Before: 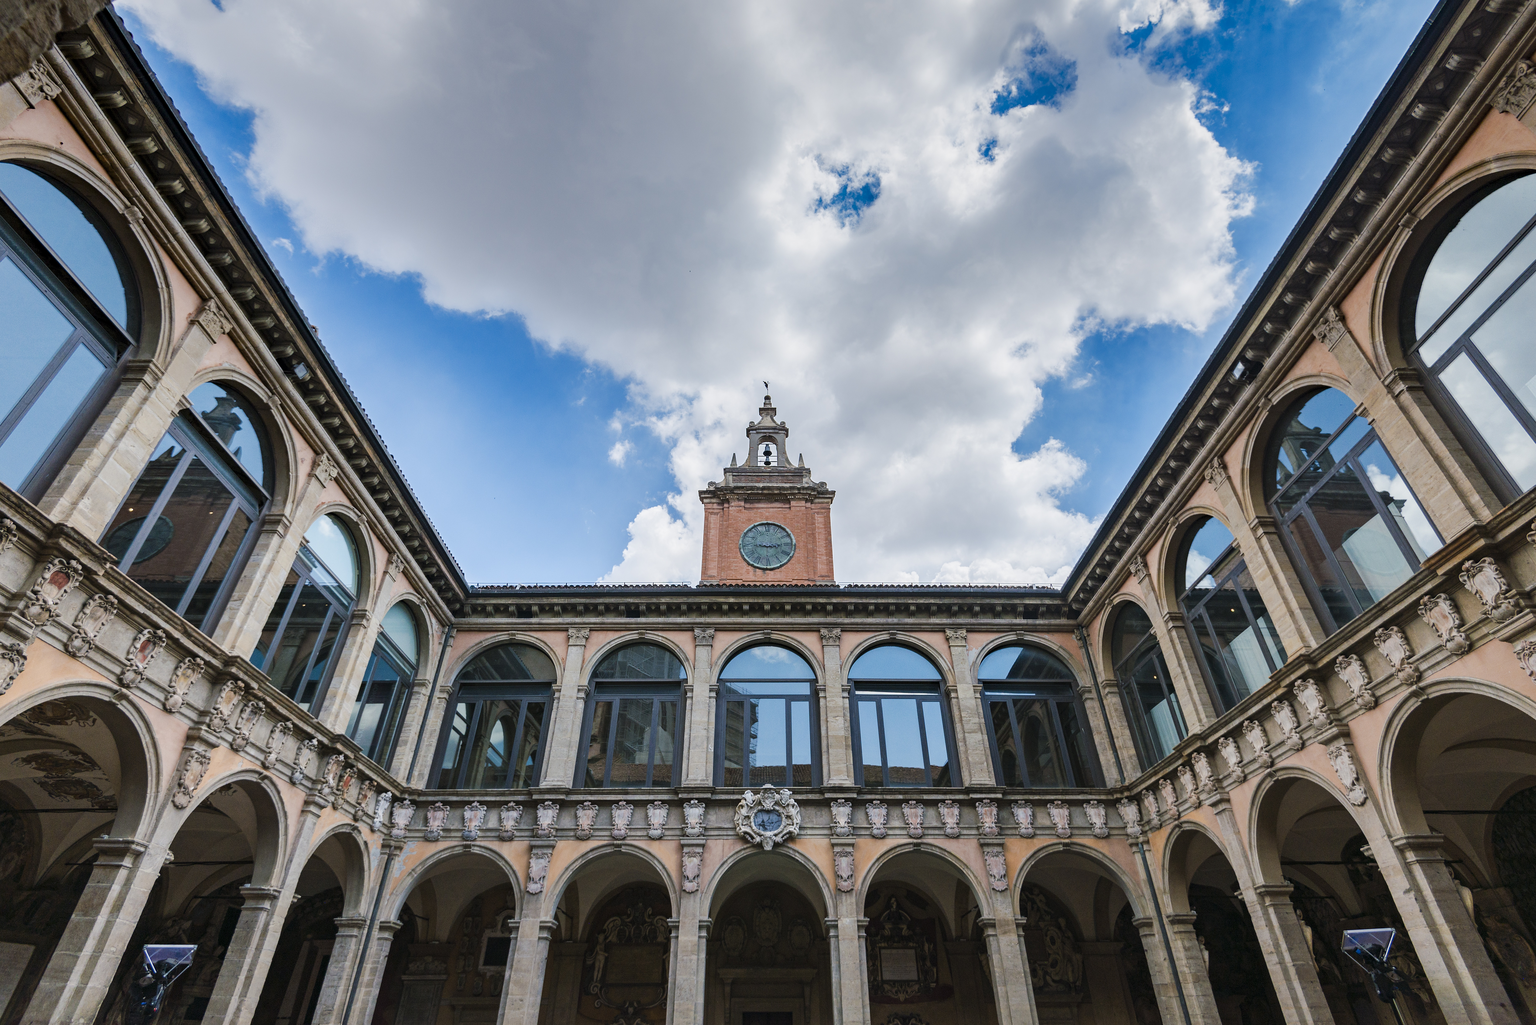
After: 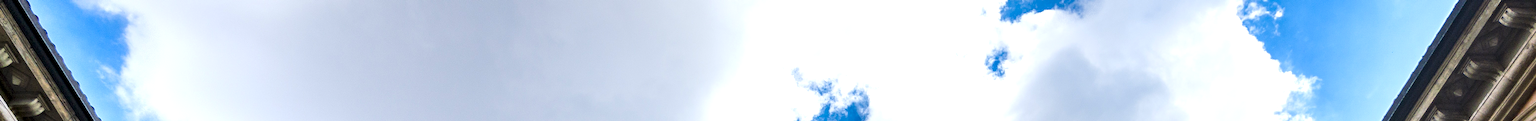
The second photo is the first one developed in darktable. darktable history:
crop and rotate: left 9.644%, top 9.491%, right 6.021%, bottom 80.509%
color zones: curves: ch2 [(0, 0.5) (0.143, 0.517) (0.286, 0.571) (0.429, 0.522) (0.571, 0.5) (0.714, 0.5) (0.857, 0.5) (1, 0.5)]
exposure: black level correction 0.001, exposure 0.955 EV, compensate exposure bias true, compensate highlight preservation false
